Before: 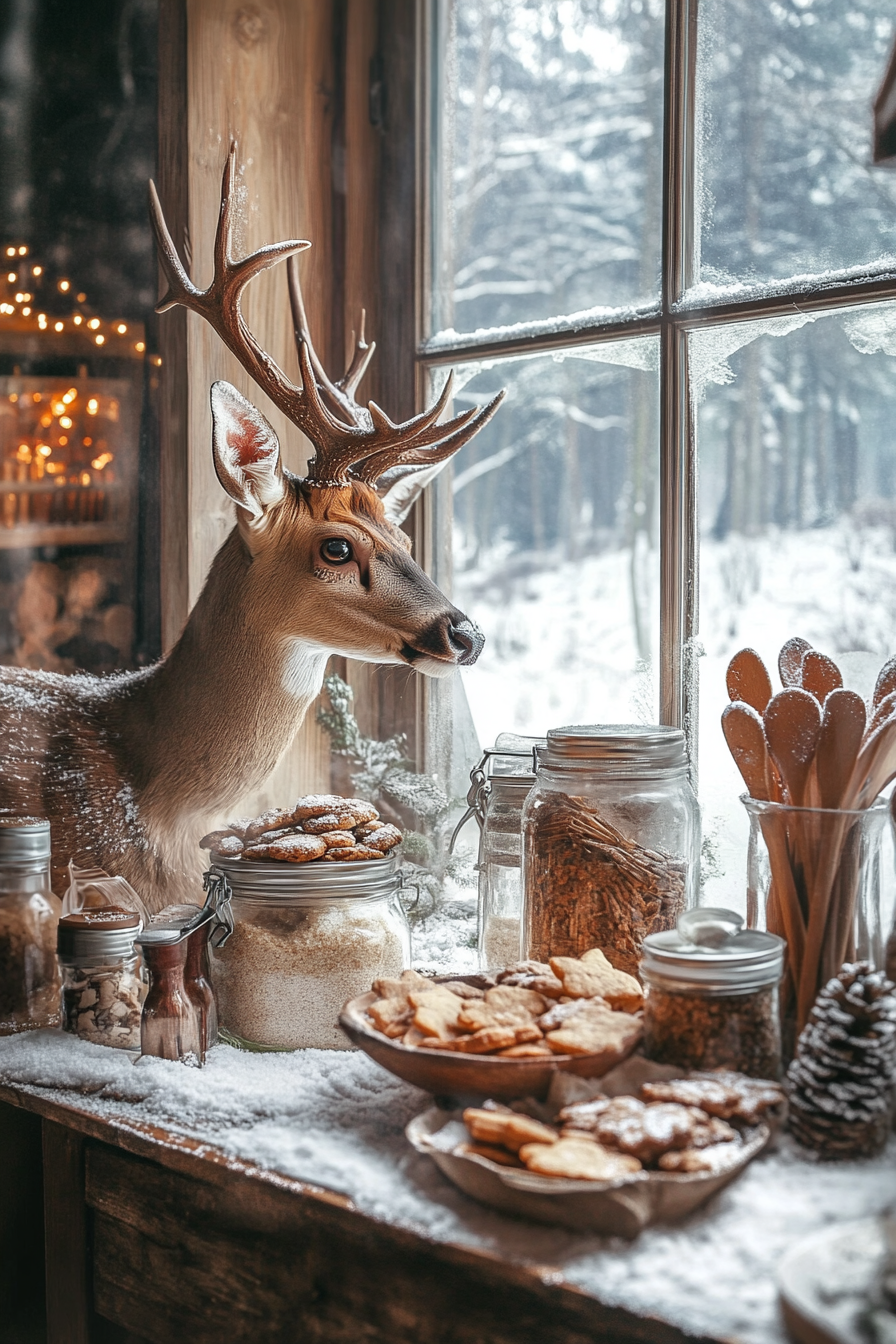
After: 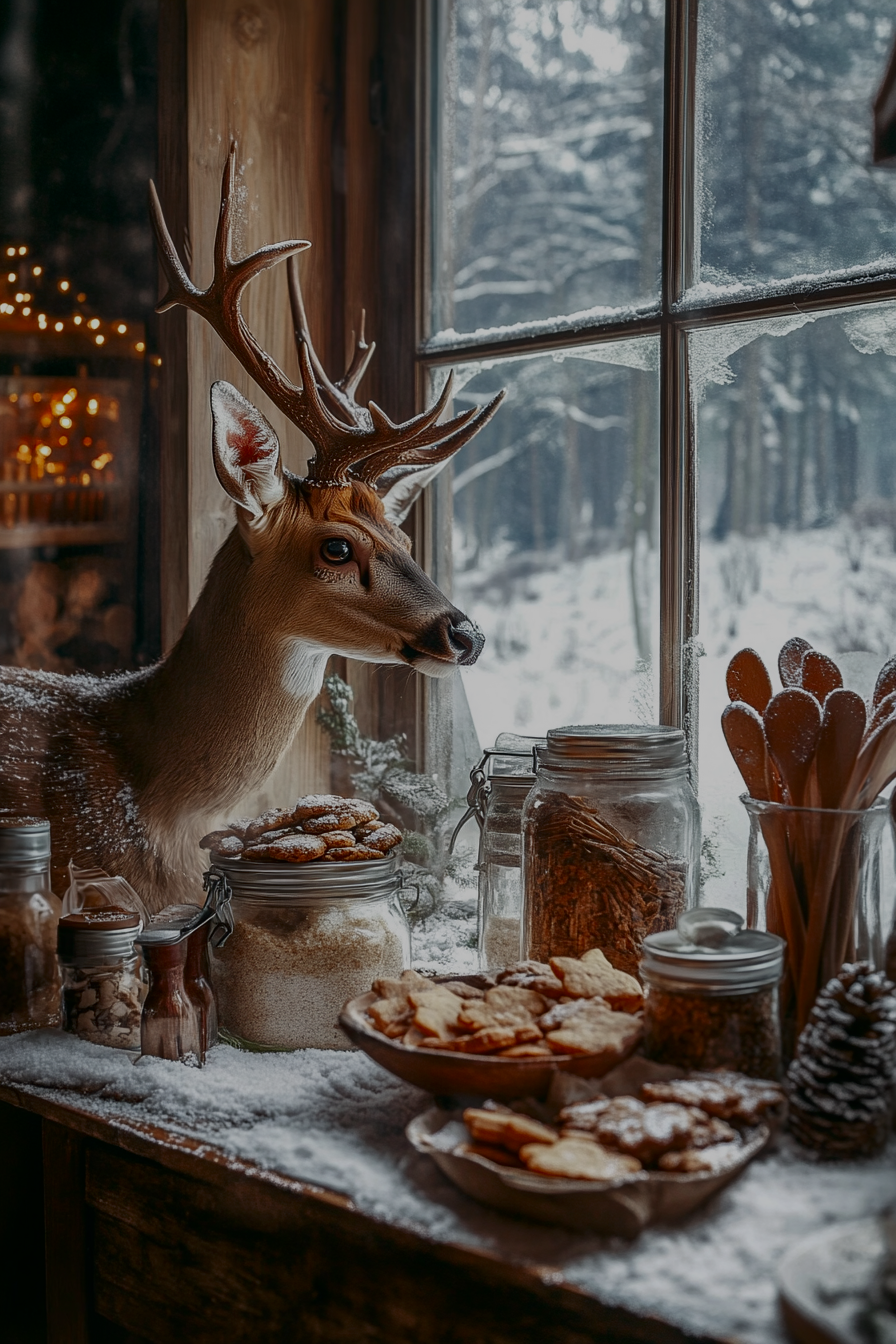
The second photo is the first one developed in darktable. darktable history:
exposure: black level correction 0, exposure -0.708 EV, compensate highlight preservation false
contrast brightness saturation: brightness -0.198, saturation 0.077
